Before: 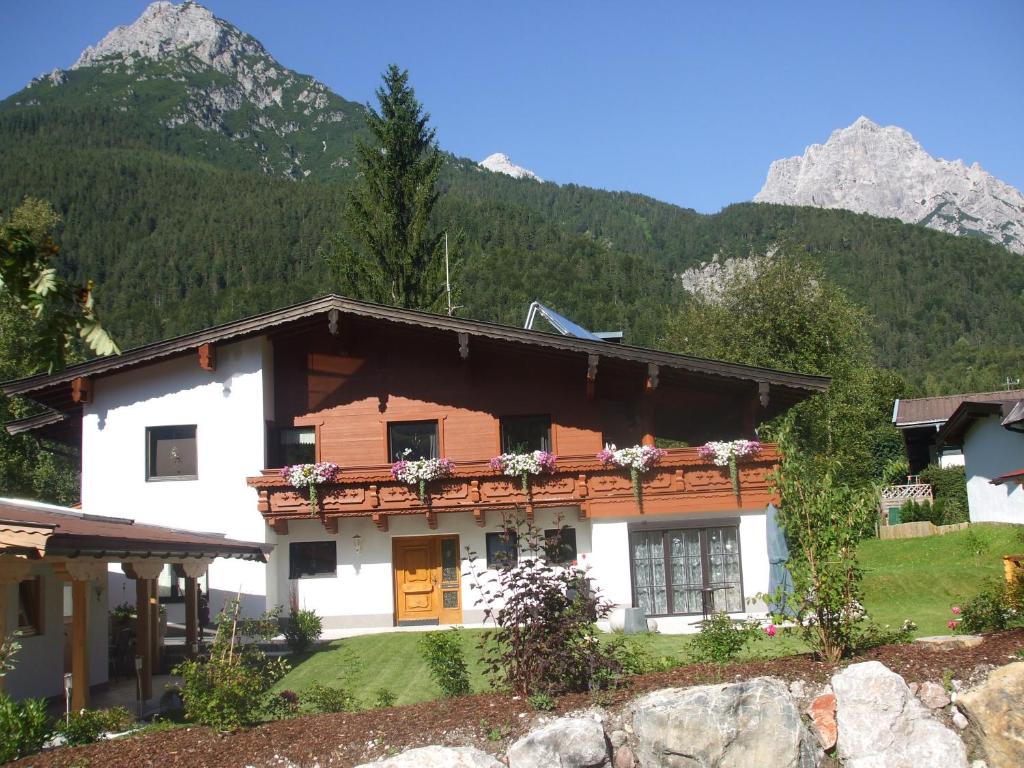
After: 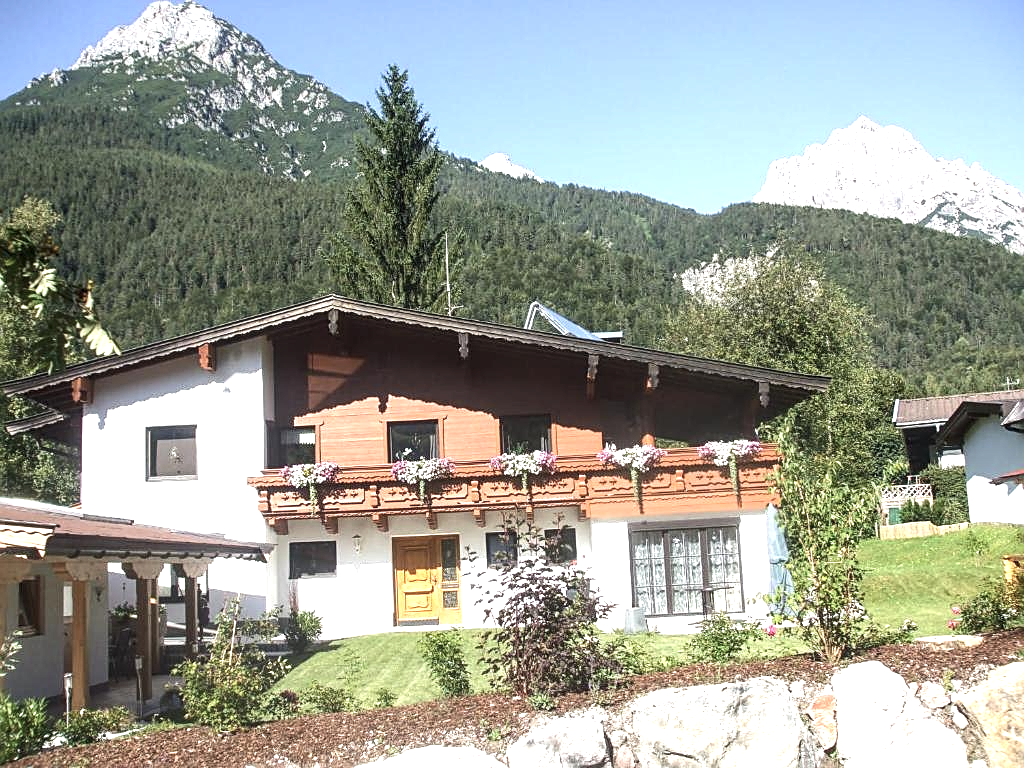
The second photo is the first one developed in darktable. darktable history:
contrast brightness saturation: contrast 0.099, saturation -0.298
exposure: exposure 1.148 EV, compensate highlight preservation false
sharpen: on, module defaults
color balance rgb: shadows lift › luminance -19.675%, perceptual saturation grading › global saturation 0.07%, global vibrance 14.176%
local contrast: on, module defaults
